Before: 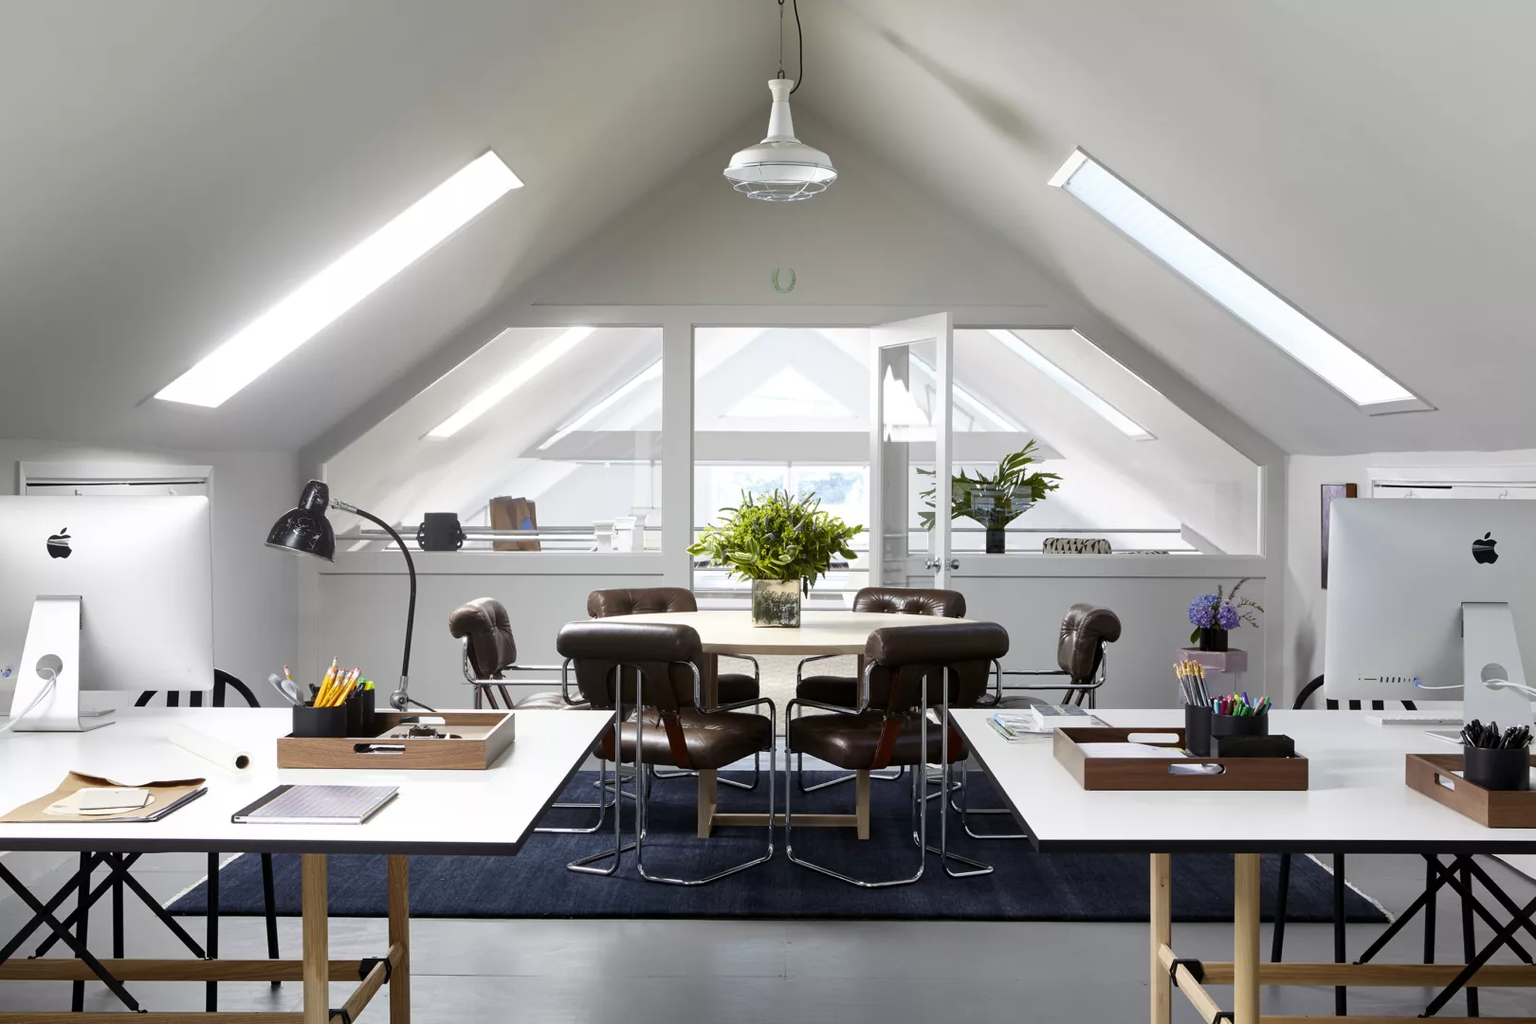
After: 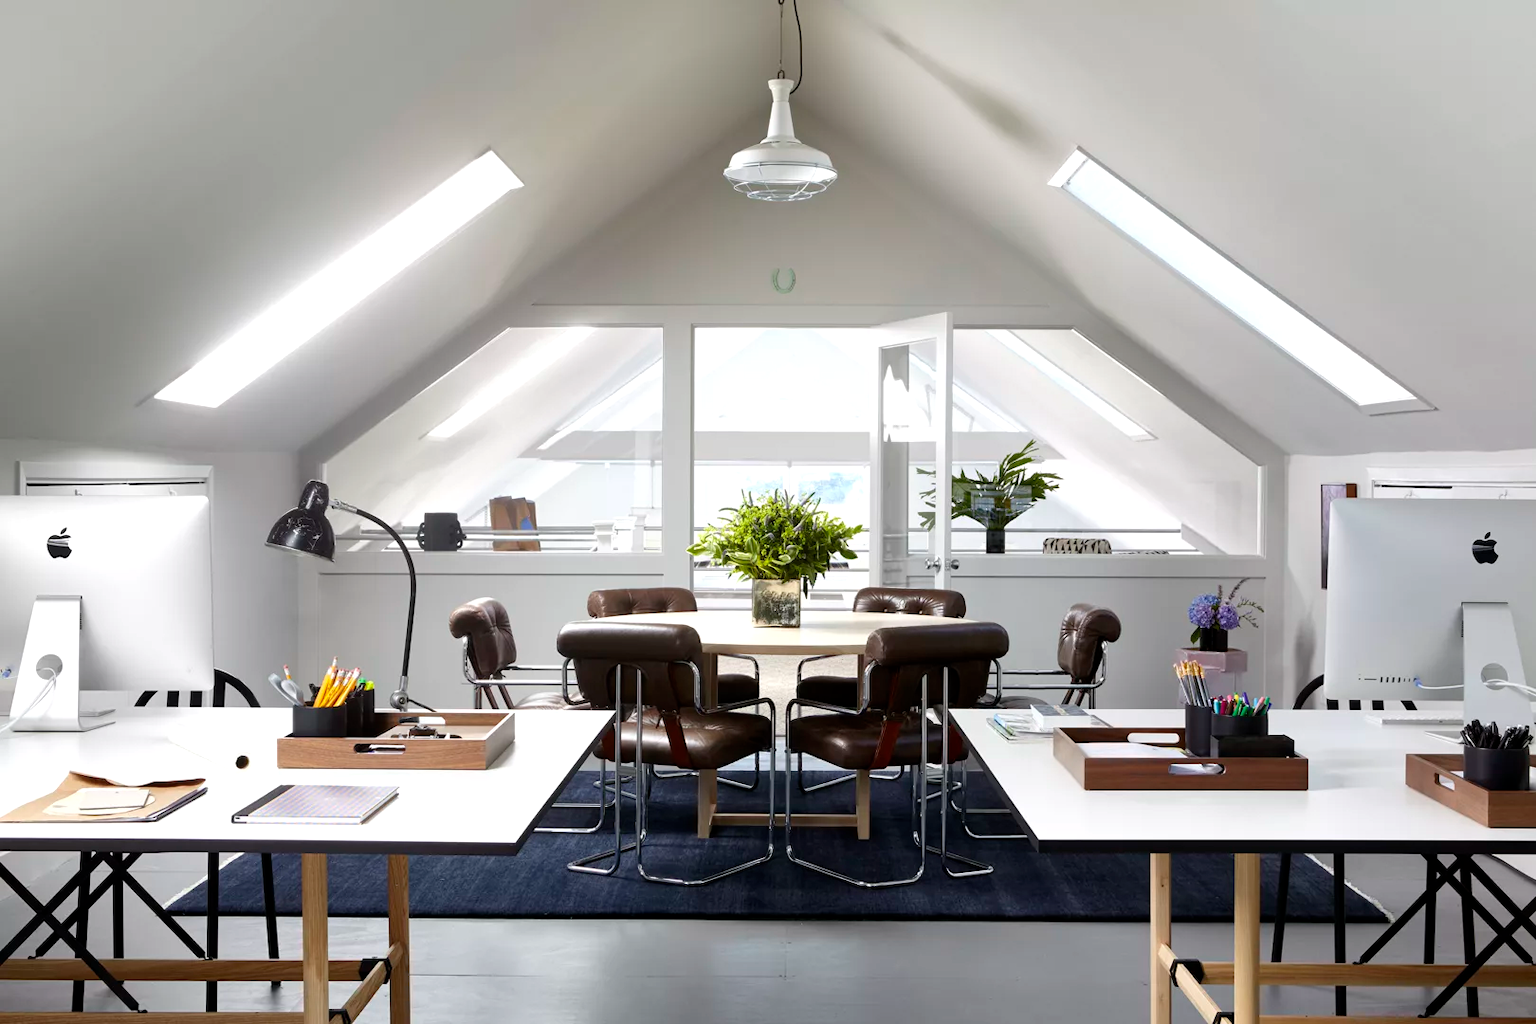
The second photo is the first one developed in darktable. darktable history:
exposure: exposure 0.207 EV, compensate highlight preservation false
white balance: red 1, blue 1
